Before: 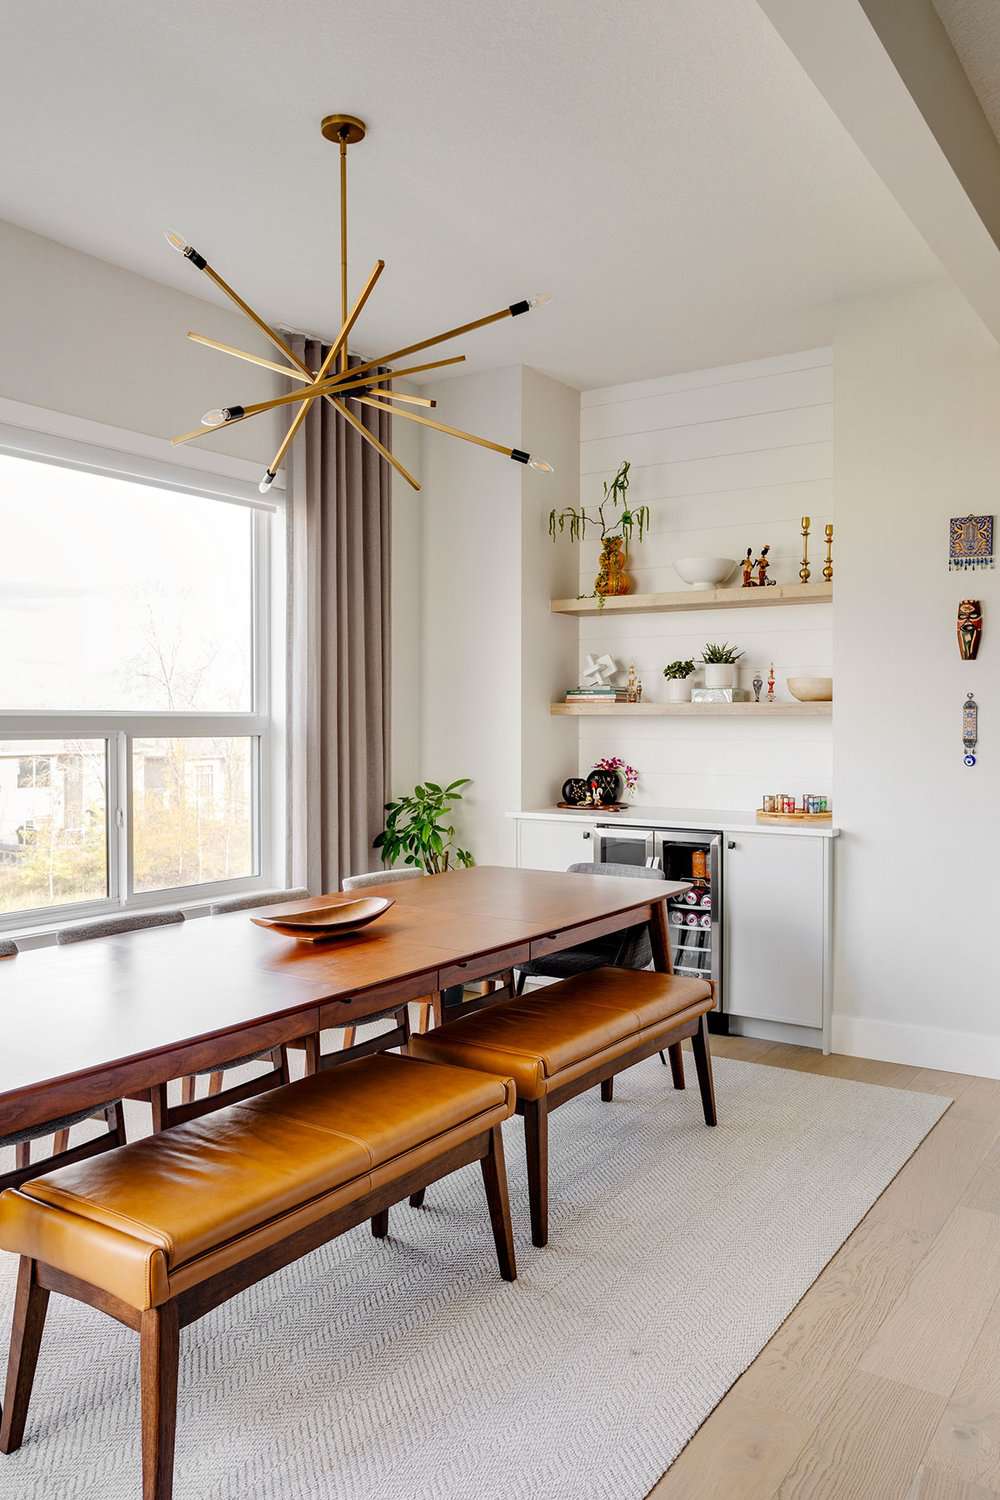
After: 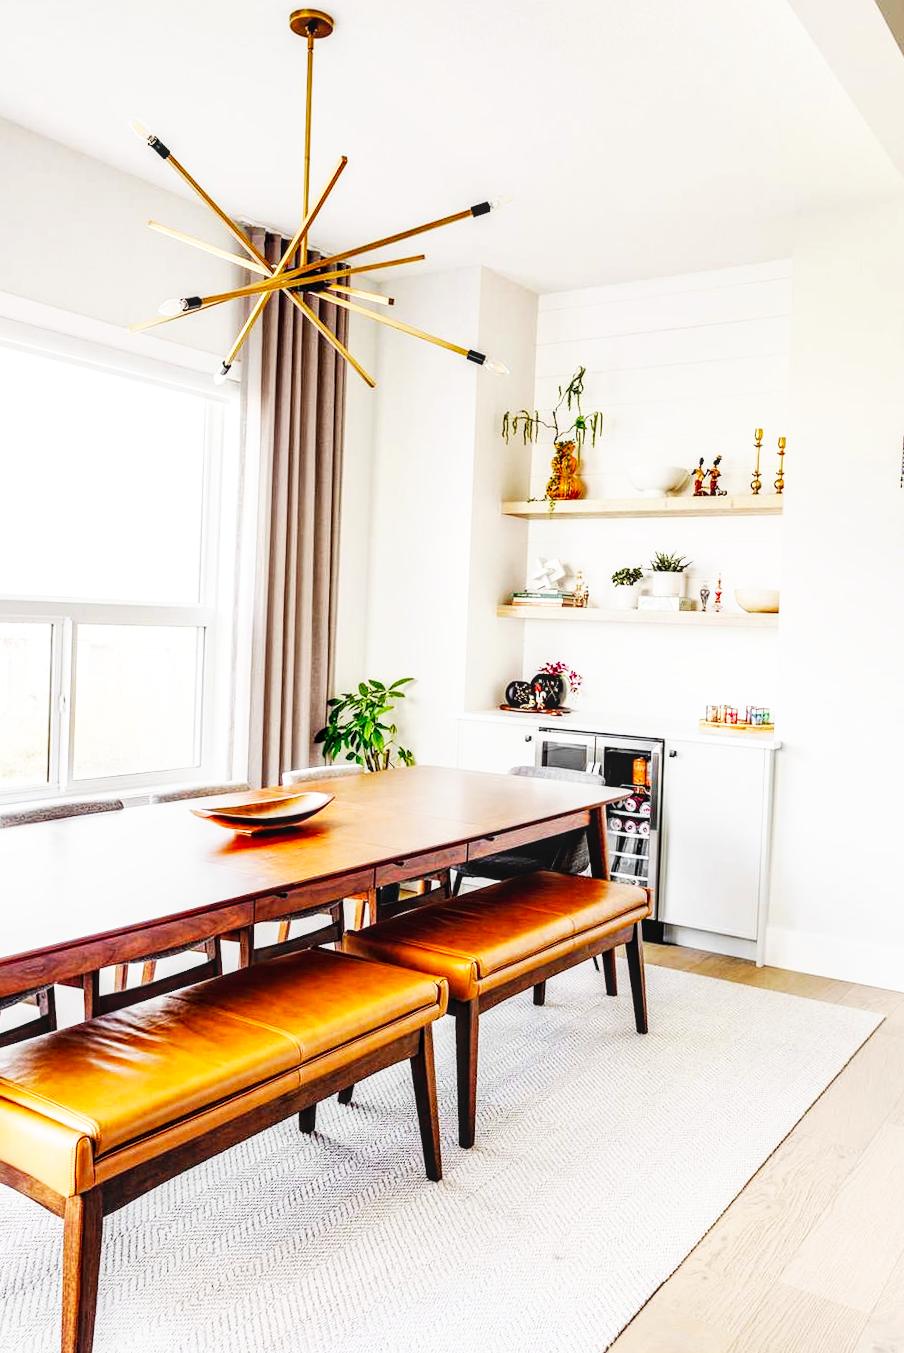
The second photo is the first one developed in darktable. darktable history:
local contrast: on, module defaults
base curve: curves: ch0 [(0, 0) (0.007, 0.004) (0.027, 0.03) (0.046, 0.07) (0.207, 0.54) (0.442, 0.872) (0.673, 0.972) (1, 1)], preserve colors none
tone equalizer: on, module defaults
crop and rotate: angle -2.13°, left 3.129%, top 4.334%, right 1.409%, bottom 0.445%
